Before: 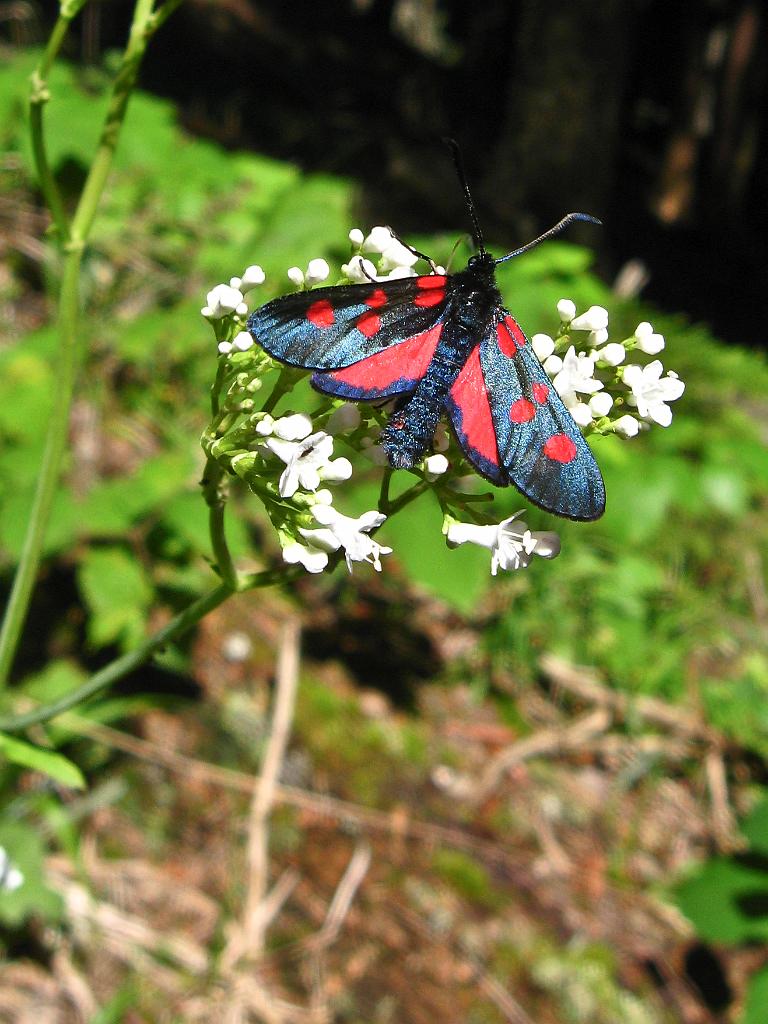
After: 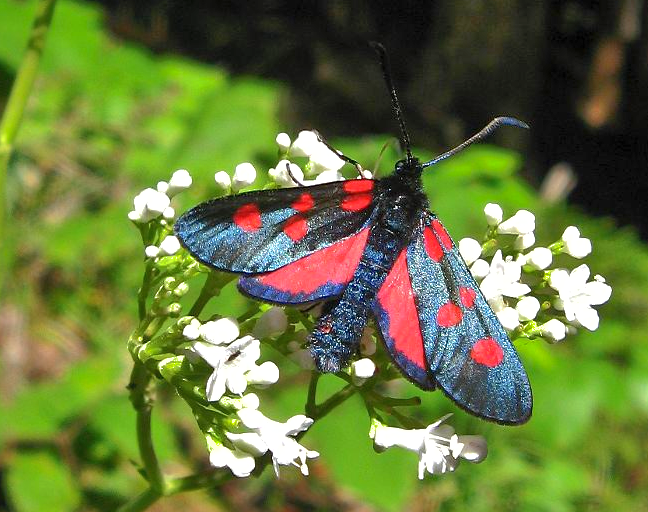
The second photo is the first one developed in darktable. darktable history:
exposure: exposure 0.259 EV, compensate exposure bias true, compensate highlight preservation false
shadows and highlights: highlights -59.92
crop and rotate: left 9.621%, top 9.403%, right 5.902%, bottom 40.505%
